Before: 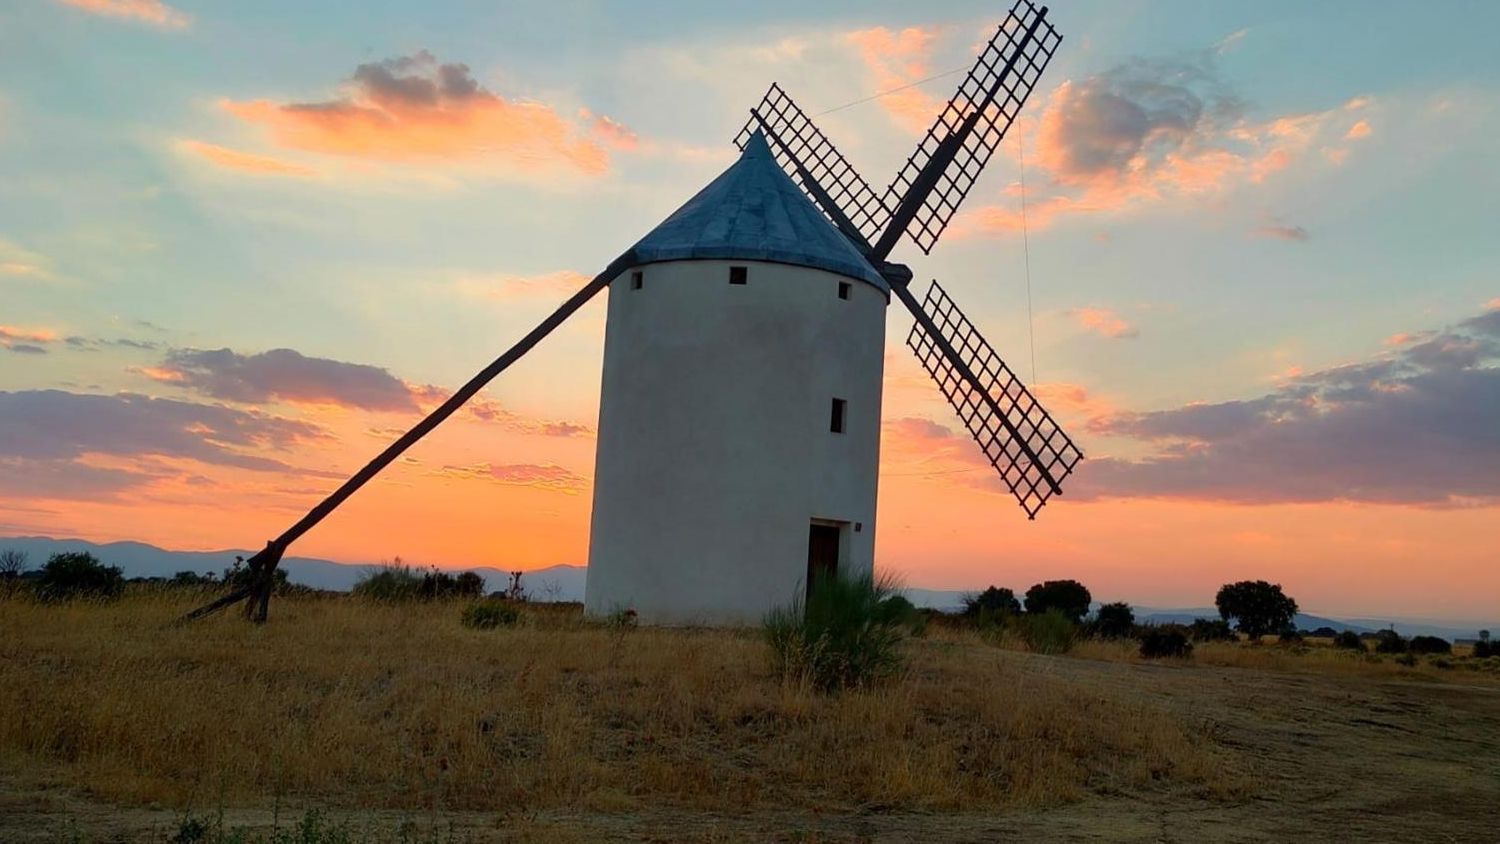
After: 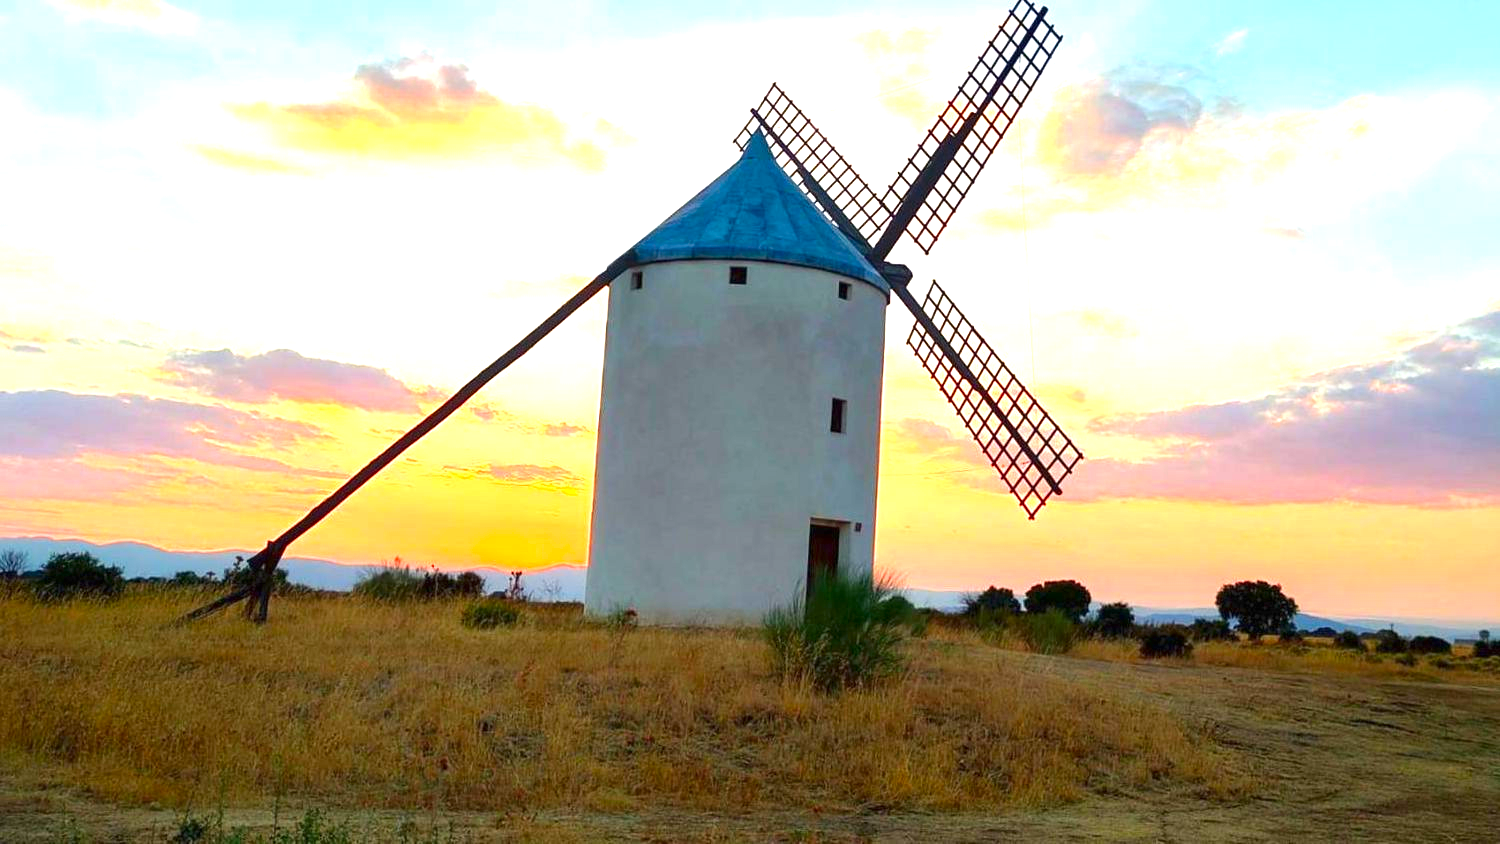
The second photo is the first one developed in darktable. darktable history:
contrast brightness saturation: brightness -0.02, saturation 0.35
exposure: black level correction 0, exposure 1.5 EV, compensate exposure bias true, compensate highlight preservation false
